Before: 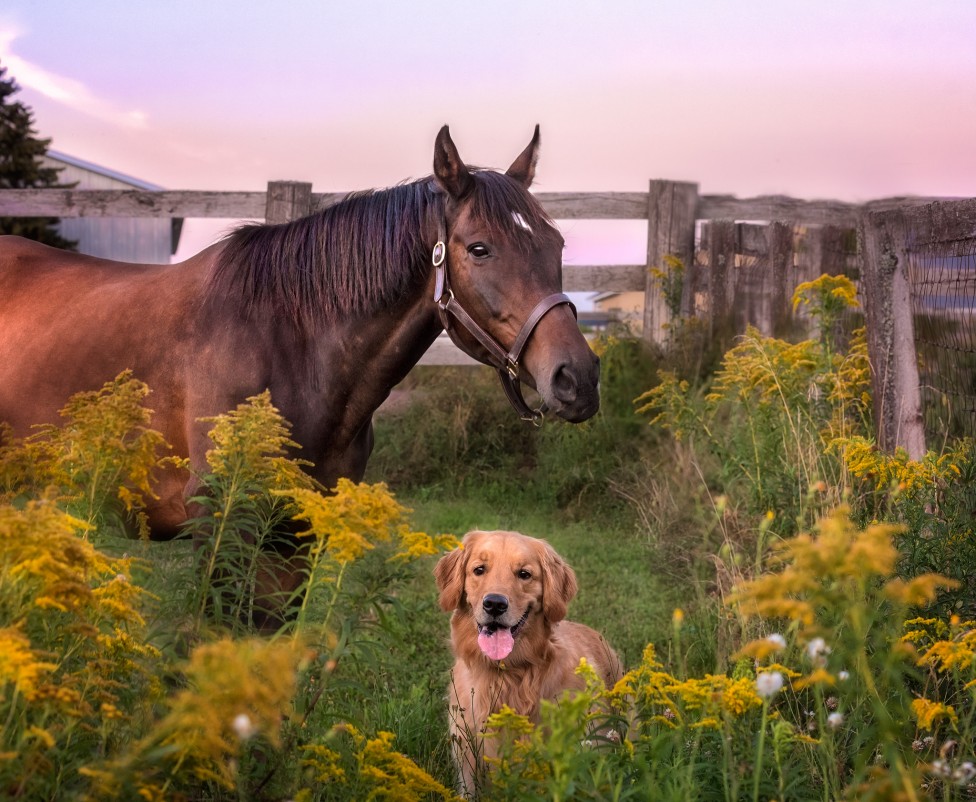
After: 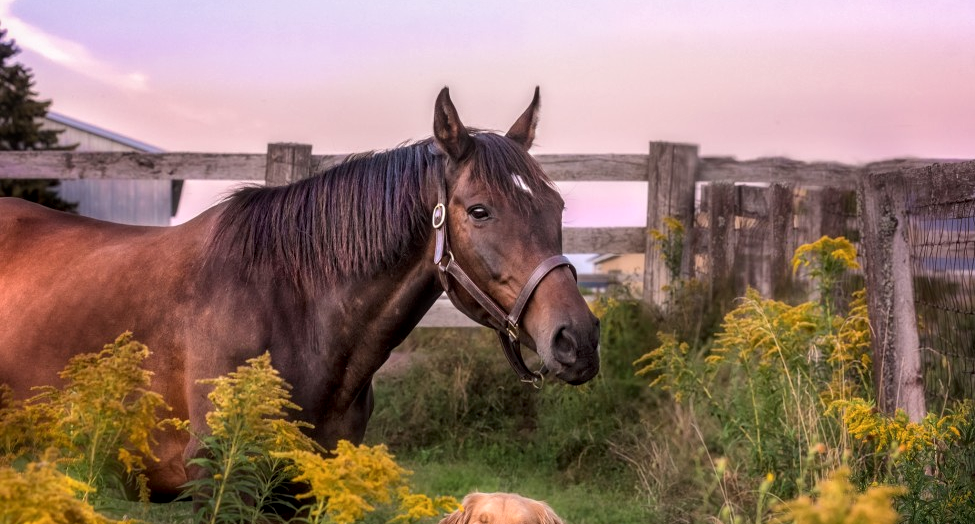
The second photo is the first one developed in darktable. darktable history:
local contrast: on, module defaults
crop and rotate: top 4.801%, bottom 29.856%
